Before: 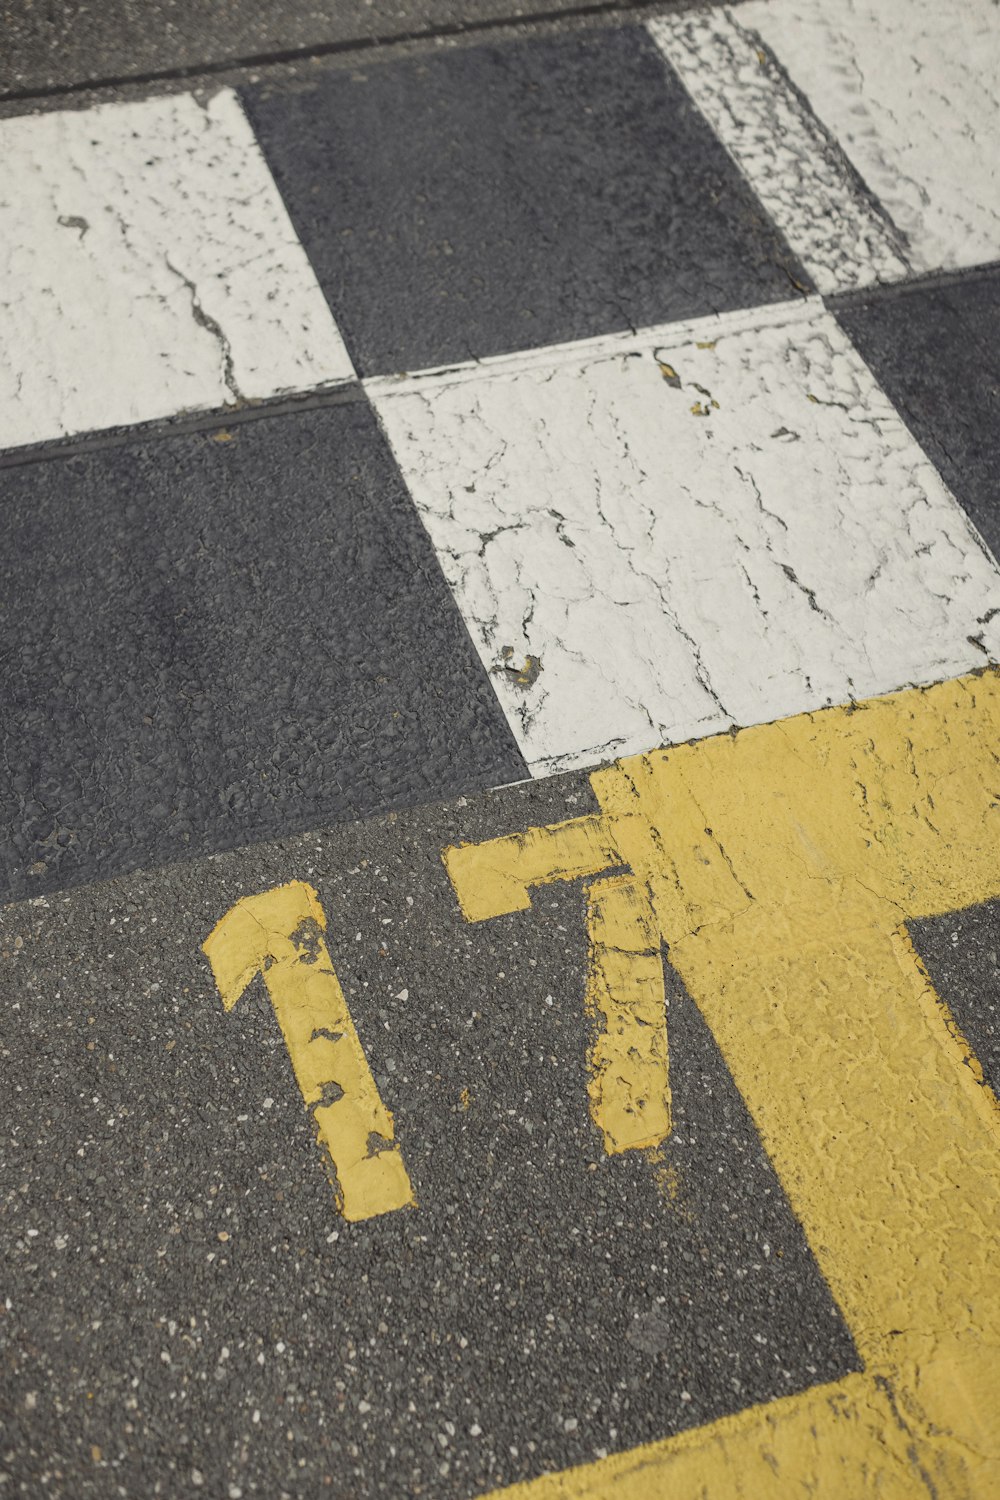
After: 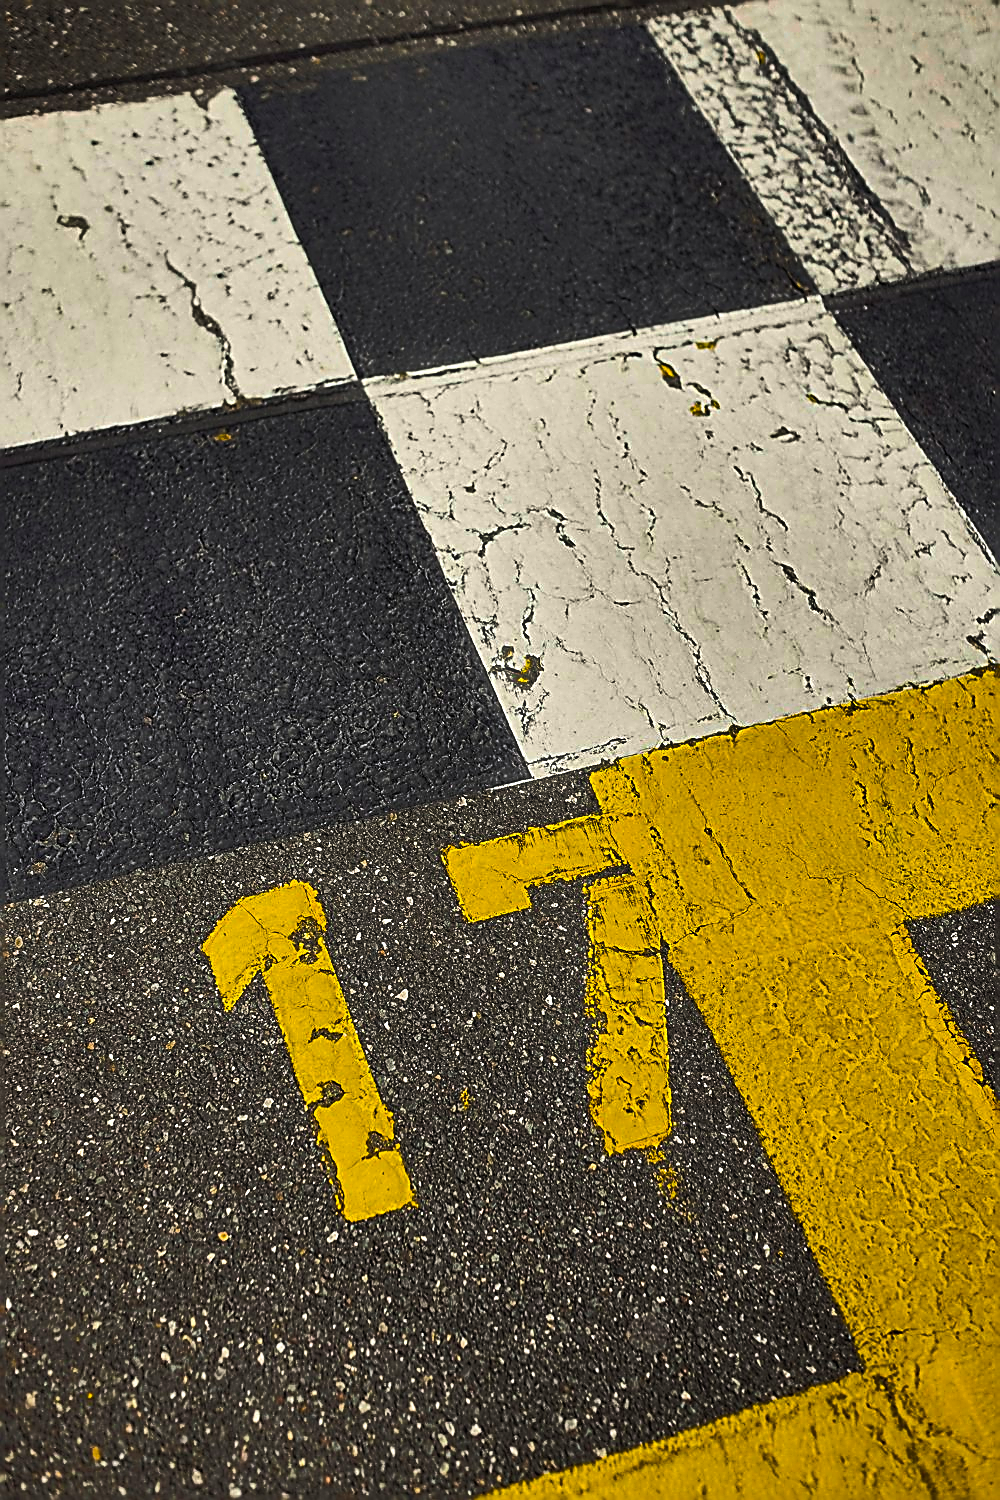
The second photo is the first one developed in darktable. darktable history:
exposure: exposure 0.15 EV, compensate highlight preservation false
color balance rgb: linear chroma grading › global chroma 40.15%, perceptual saturation grading › global saturation 60.58%, perceptual saturation grading › highlights 20.44%, perceptual saturation grading › shadows -50.36%, perceptual brilliance grading › highlights 2.19%, perceptual brilliance grading › mid-tones -50.36%, perceptual brilliance grading › shadows -50.36%
bloom: size 3%, threshold 100%, strength 0%
sharpen: amount 1.861
shadows and highlights: white point adjustment -3.64, highlights -63.34, highlights color adjustment 42%, soften with gaussian
